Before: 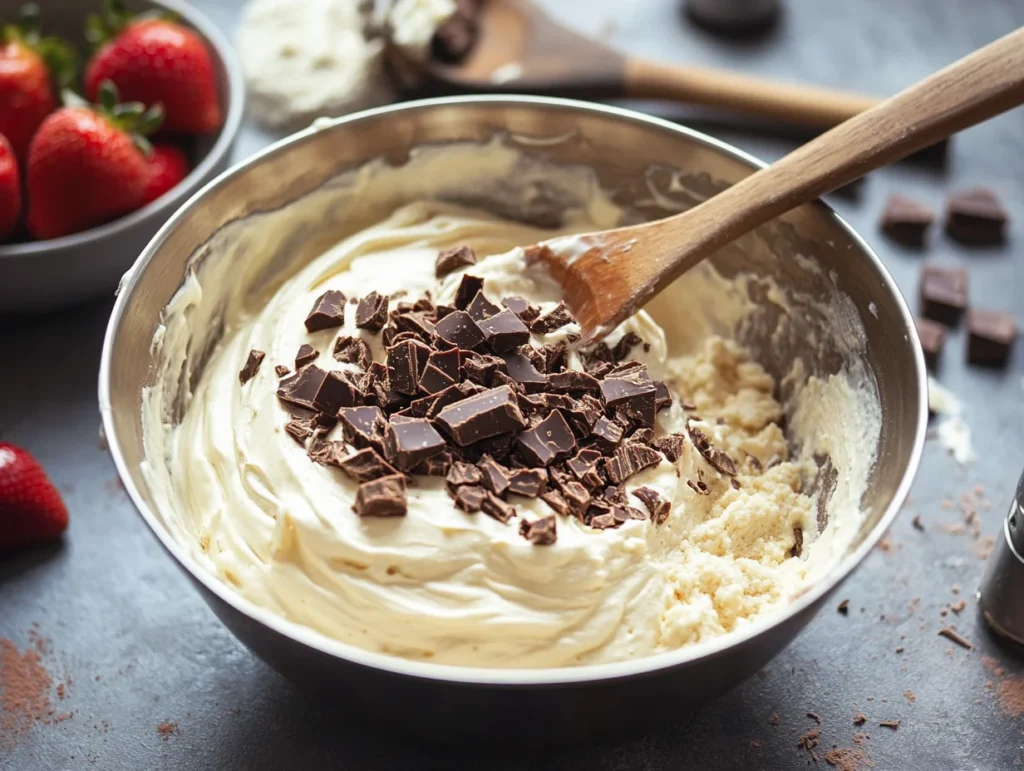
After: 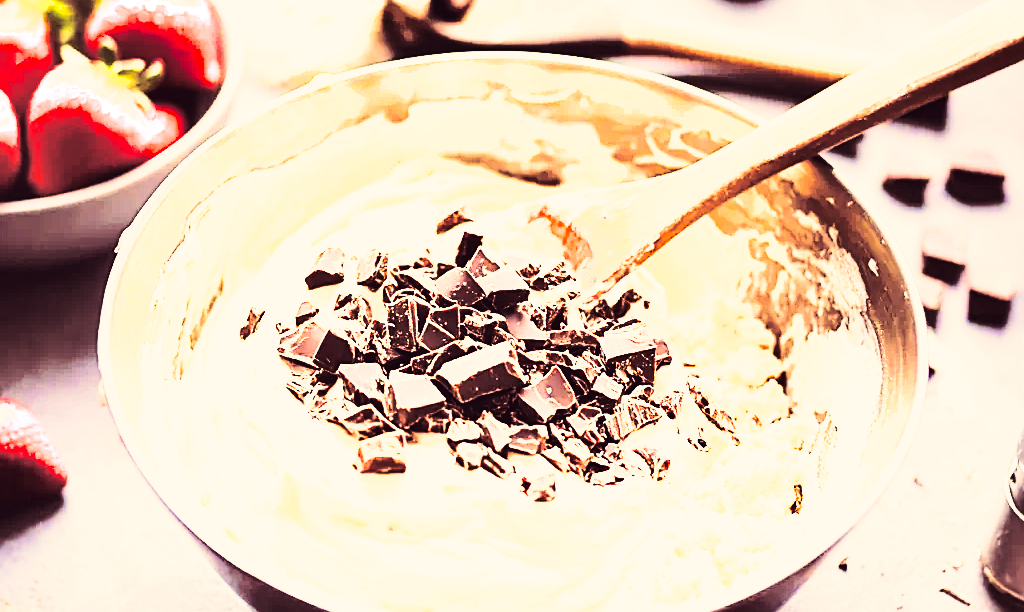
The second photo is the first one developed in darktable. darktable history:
base curve: curves: ch0 [(0, 0) (0.007, 0.004) (0.027, 0.03) (0.046, 0.07) (0.207, 0.54) (0.442, 0.872) (0.673, 0.972) (1, 1)], preserve colors none
crop and rotate: top 5.667%, bottom 14.937%
color correction: highlights a* 19.59, highlights b* 27.49, shadows a* 3.46, shadows b* -17.28, saturation 0.73
shadows and highlights: low approximation 0.01, soften with gaussian
split-toning: on, module defaults
sharpen: on, module defaults
tone curve: curves: ch0 [(0, 0) (0.417, 0.851) (1, 1)]
